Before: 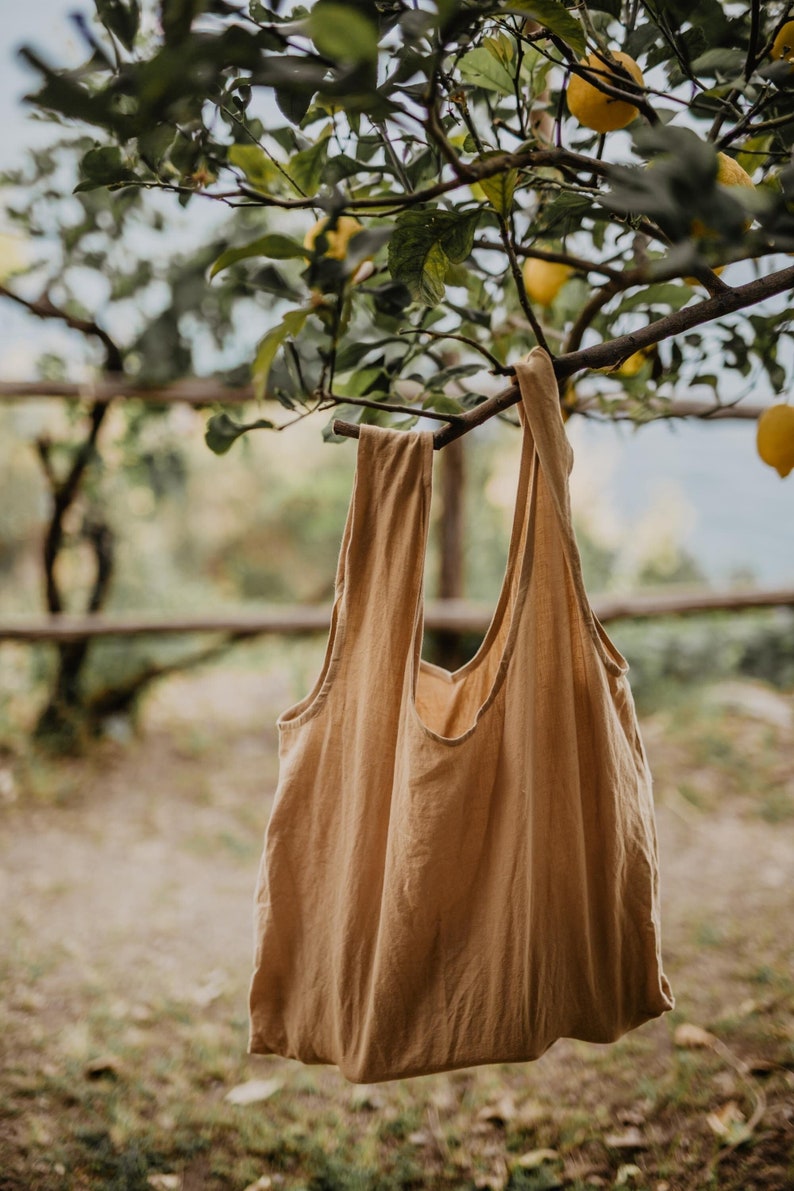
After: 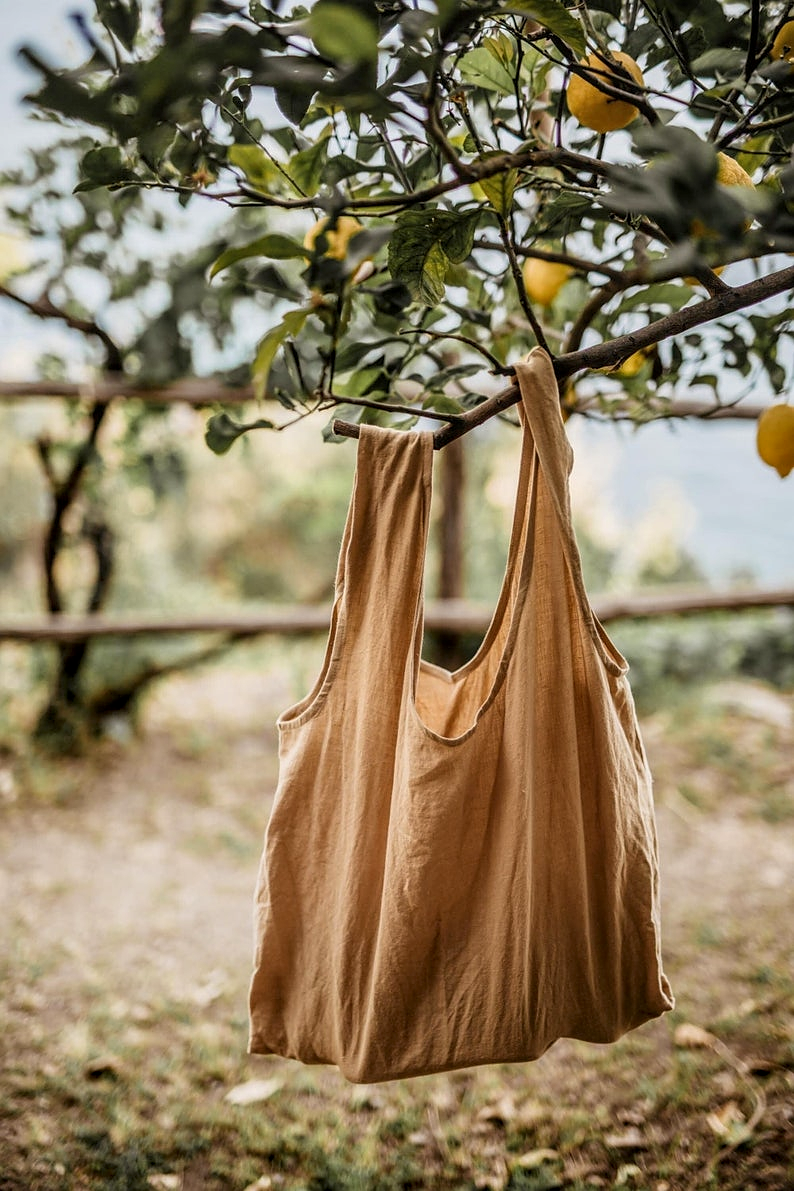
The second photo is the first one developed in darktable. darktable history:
exposure: exposure 0.296 EV, compensate highlight preservation false
sharpen: radius 1.037
local contrast: detail 130%
